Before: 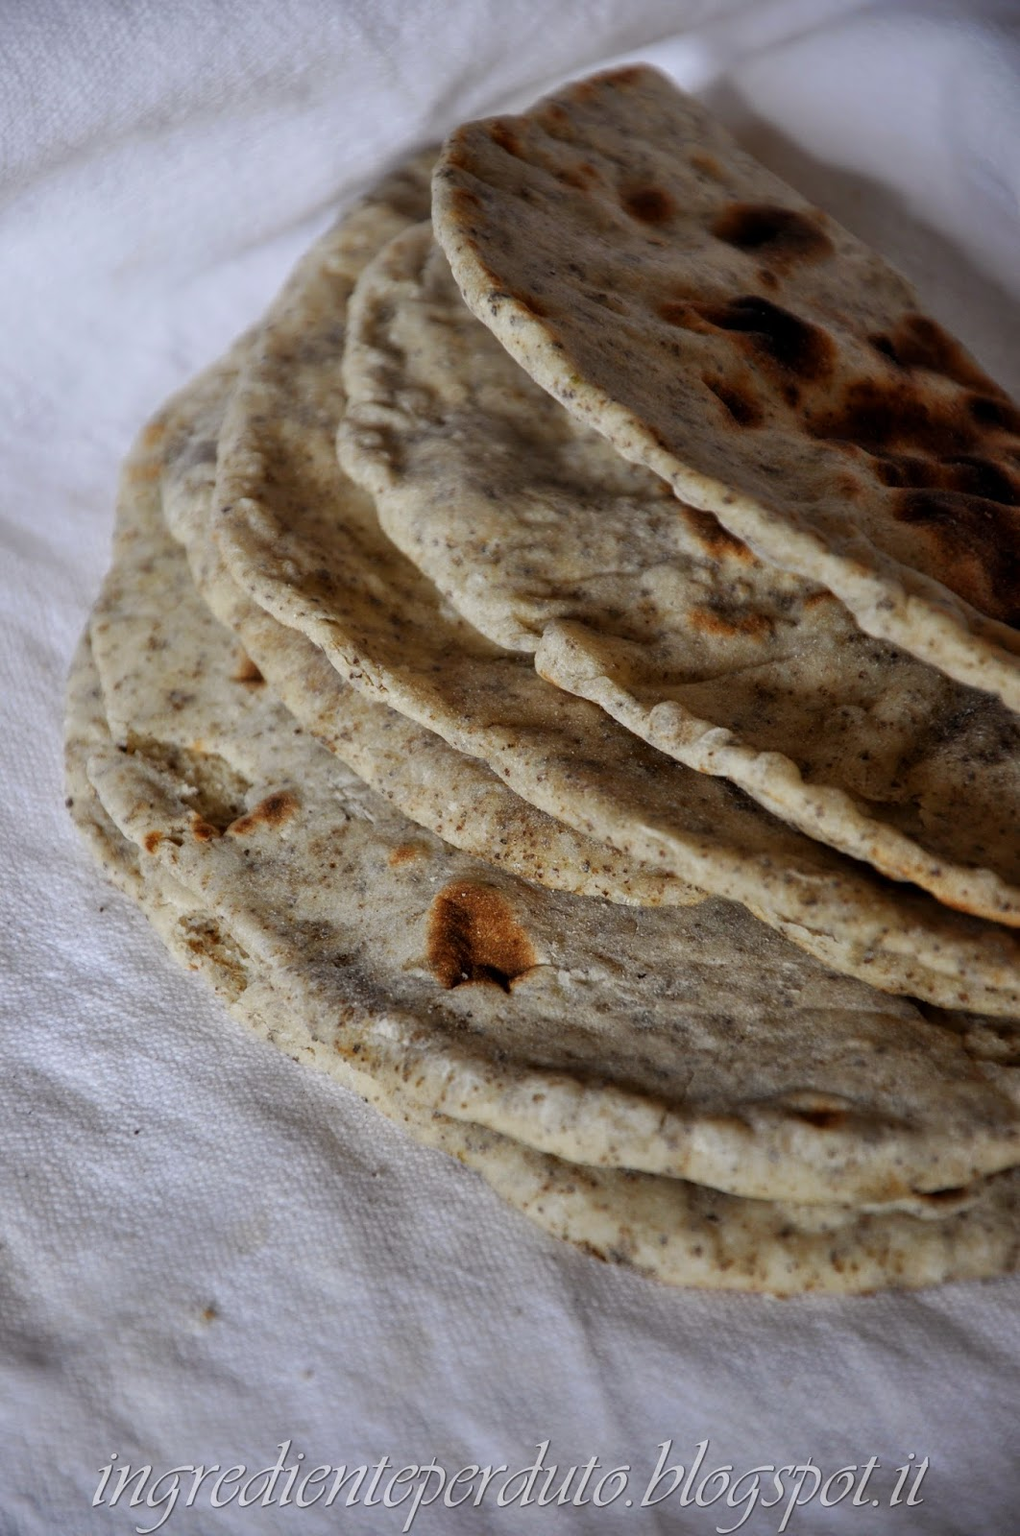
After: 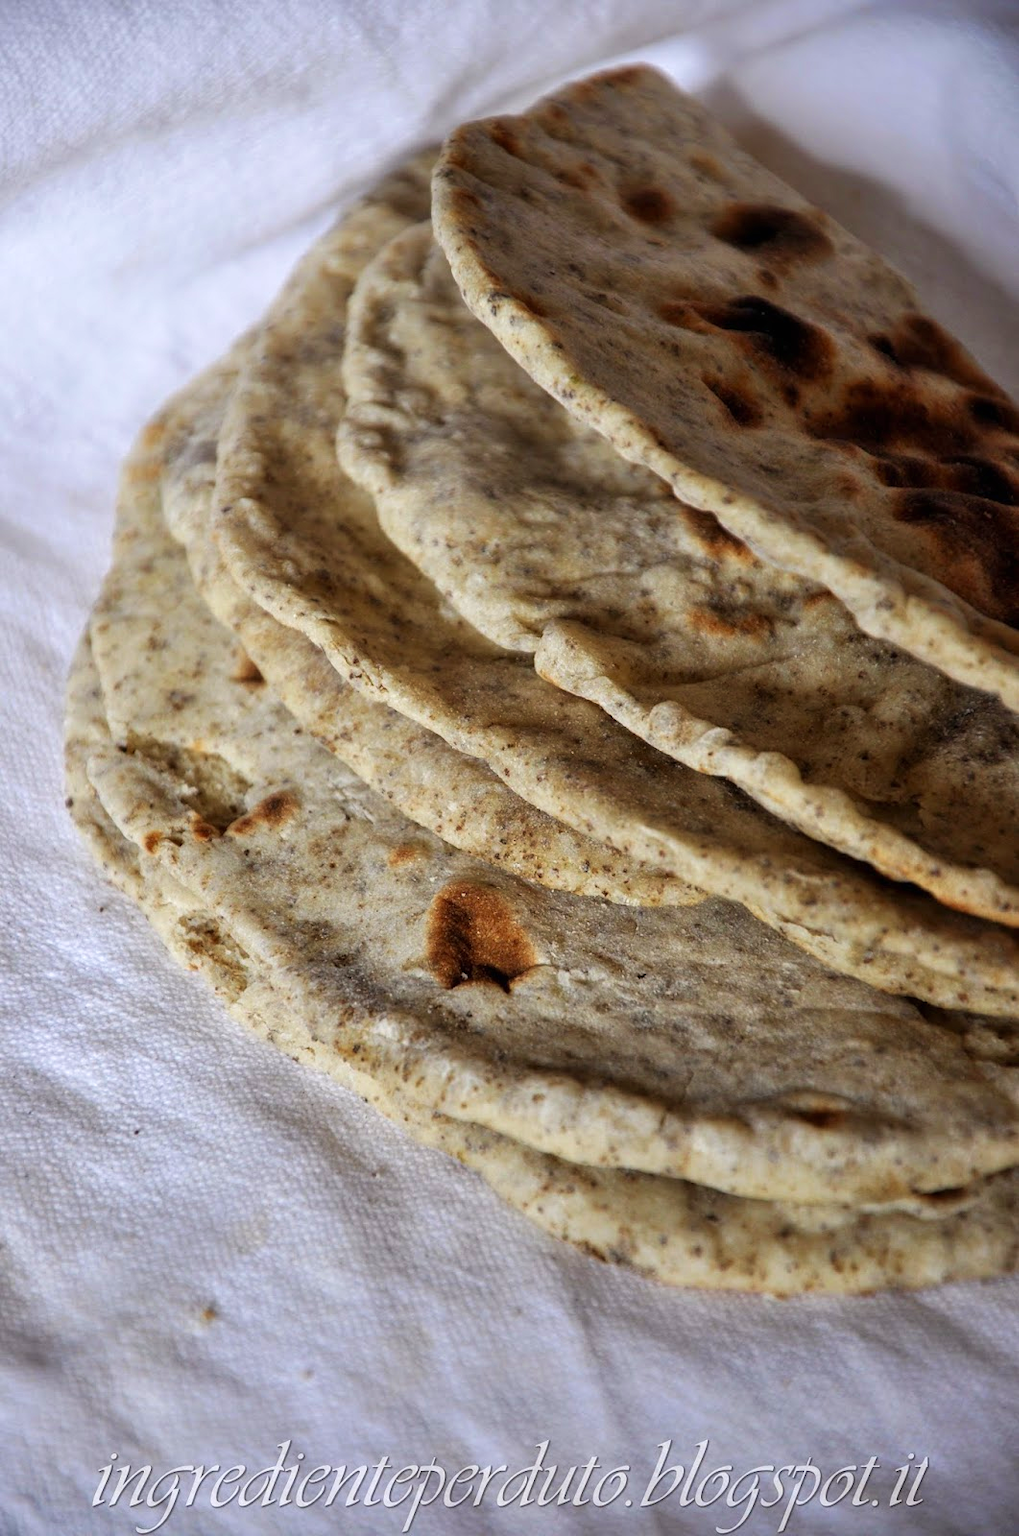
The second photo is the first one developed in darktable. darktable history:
exposure: black level correction 0, exposure 0.392 EV, compensate exposure bias true, compensate highlight preservation false
velvia: on, module defaults
